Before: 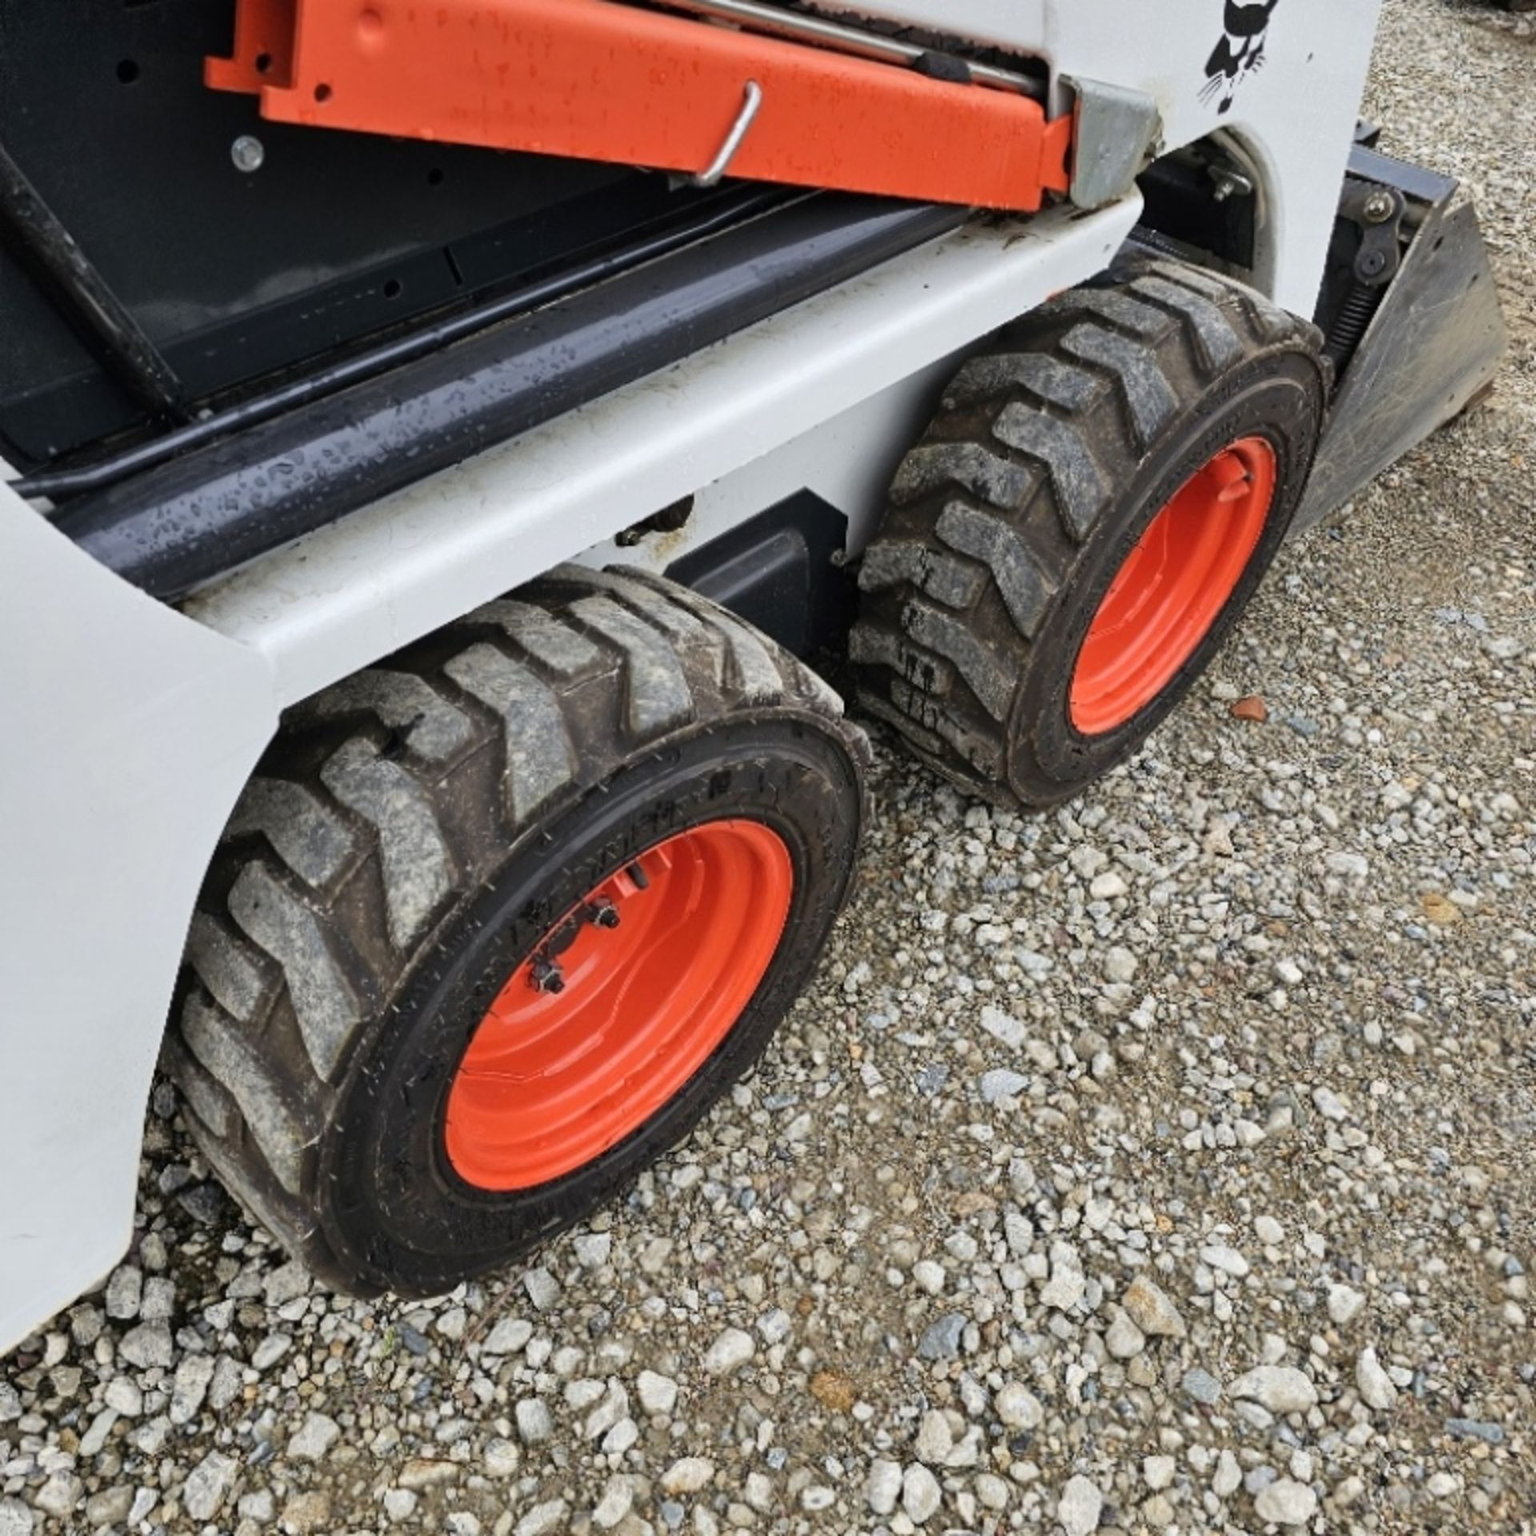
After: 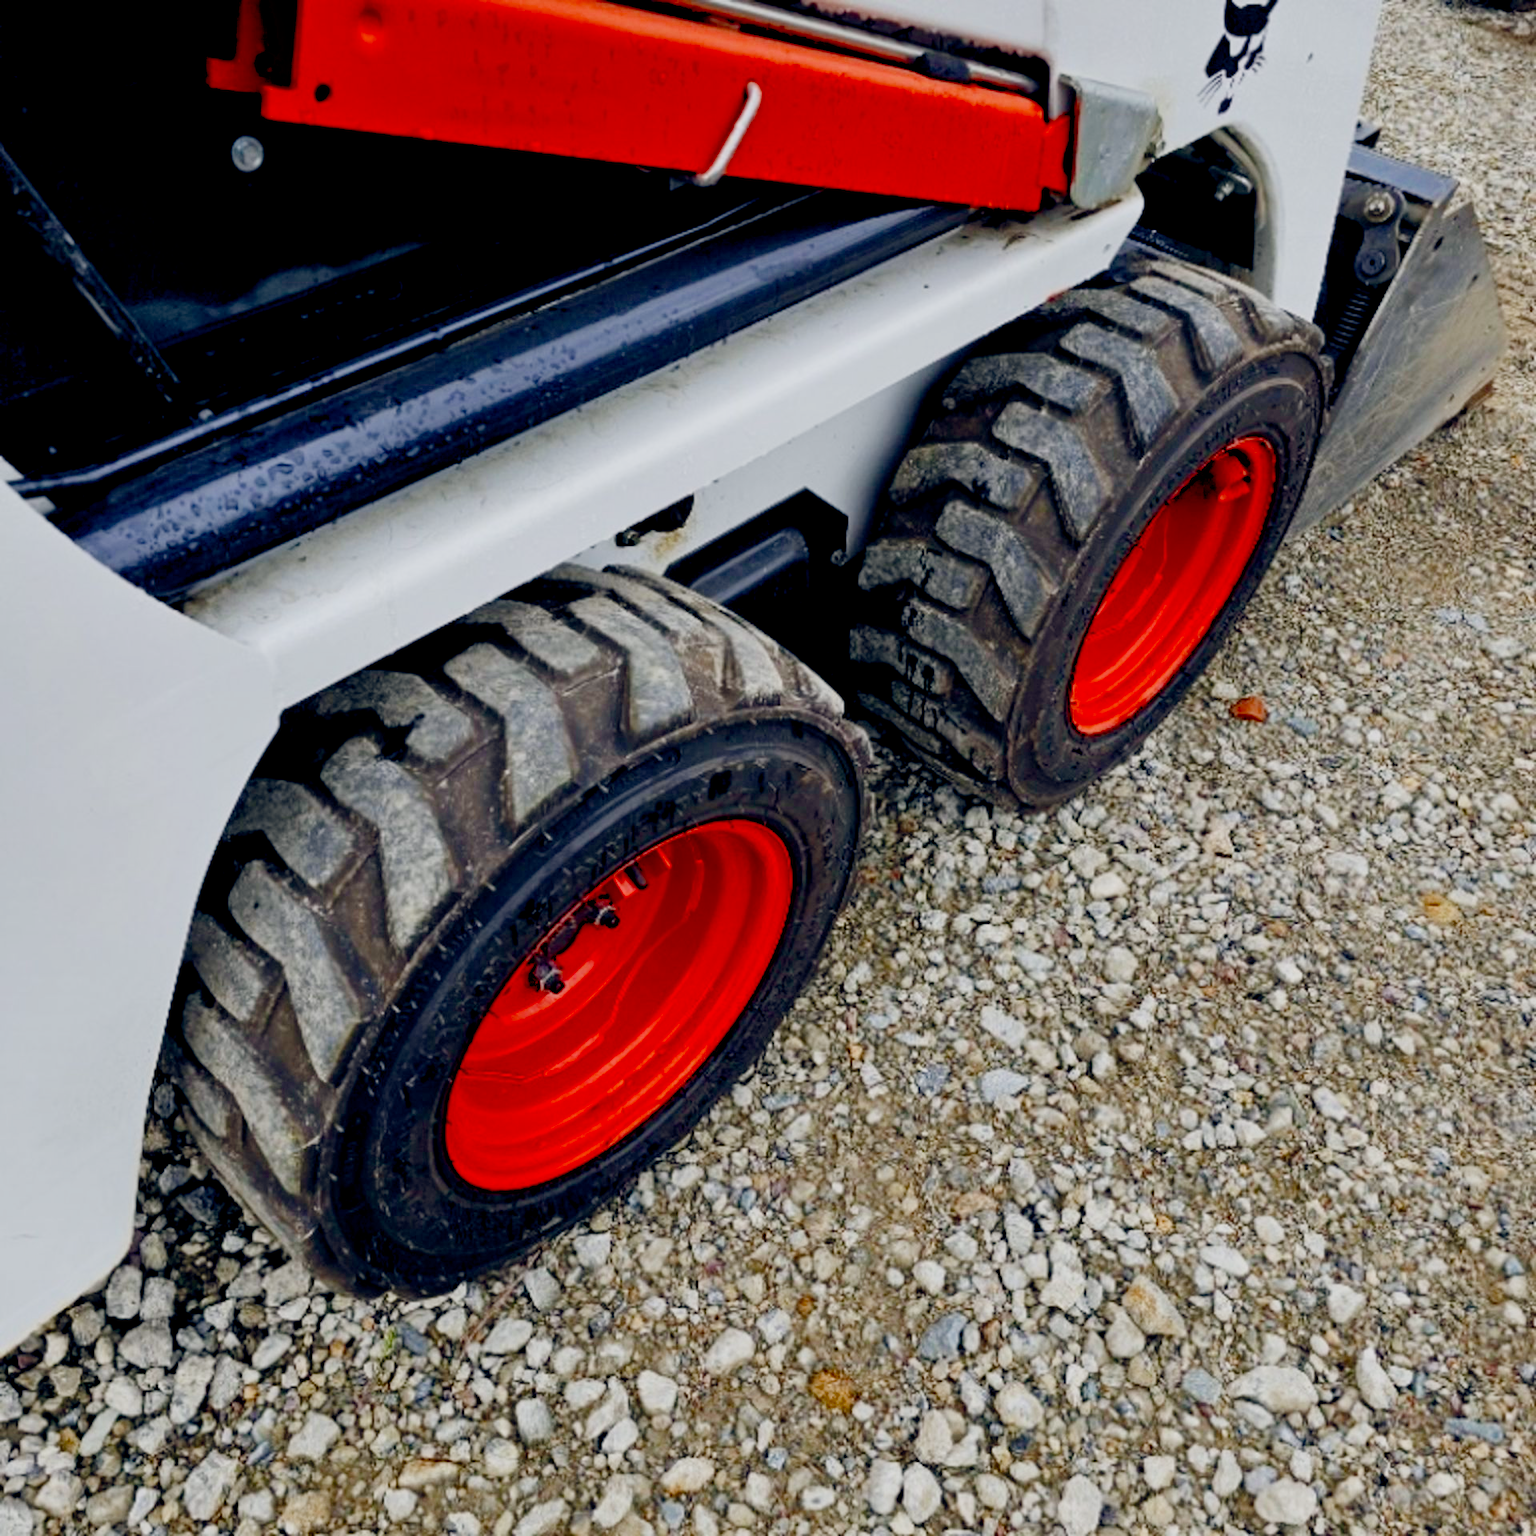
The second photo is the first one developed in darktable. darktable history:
exposure: compensate highlight preservation false
filmic rgb: black relative exposure -7.76 EV, white relative exposure 4.37 EV, target black luminance 0%, hardness 3.76, latitude 50.52%, contrast 1.069, highlights saturation mix 8.64%, shadows ↔ highlights balance -0.228%, preserve chrominance no, color science v4 (2020), contrast in shadows soft
color balance rgb: shadows lift › chroma 0.92%, shadows lift › hue 111.92°, global offset › chroma 0.158%, global offset › hue 253.66°, linear chroma grading › global chroma 0.634%, perceptual saturation grading › global saturation 34.802%, perceptual saturation grading › highlights -25.591%, perceptual saturation grading › shadows 24.915%, saturation formula JzAzBz (2021)
